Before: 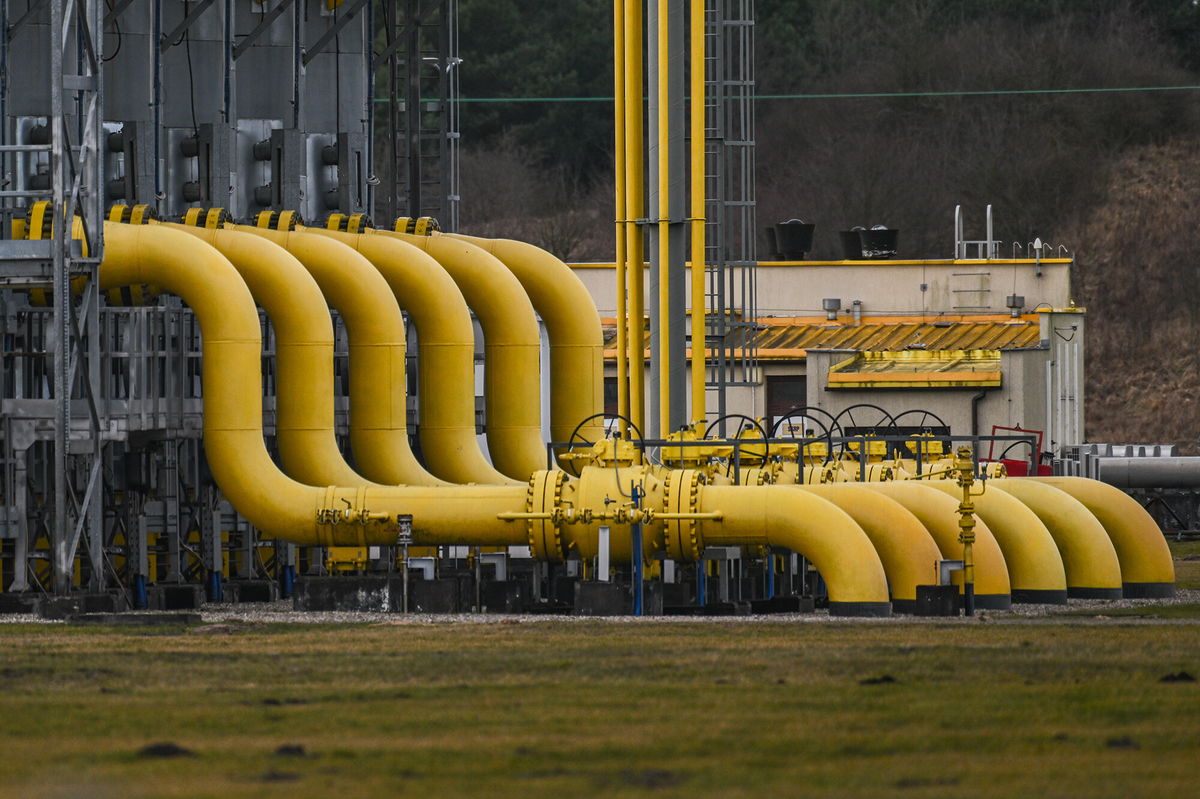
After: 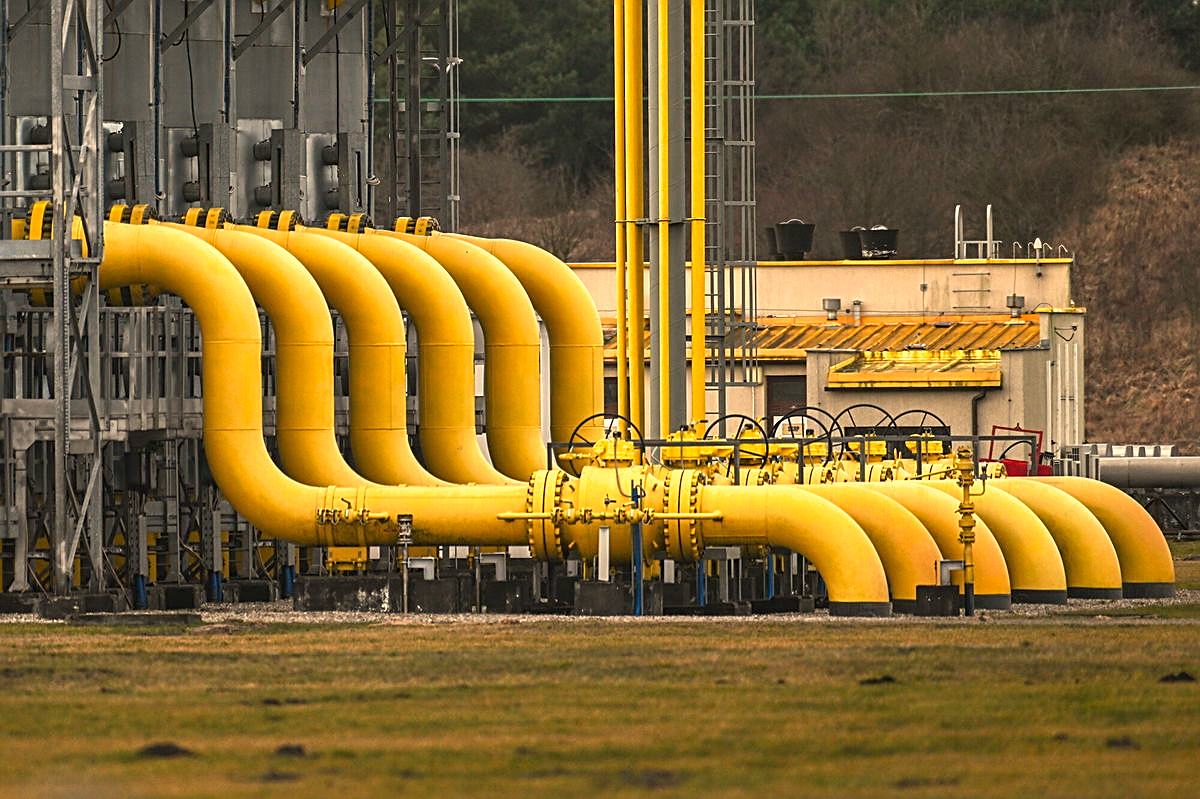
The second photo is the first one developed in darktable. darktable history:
exposure: black level correction 0, exposure 1.173 EV, compensate exposure bias true, compensate highlight preservation false
sharpen: on, module defaults
shadows and highlights: shadows -20, white point adjustment -2, highlights -35
white balance: red 1.138, green 0.996, blue 0.812
